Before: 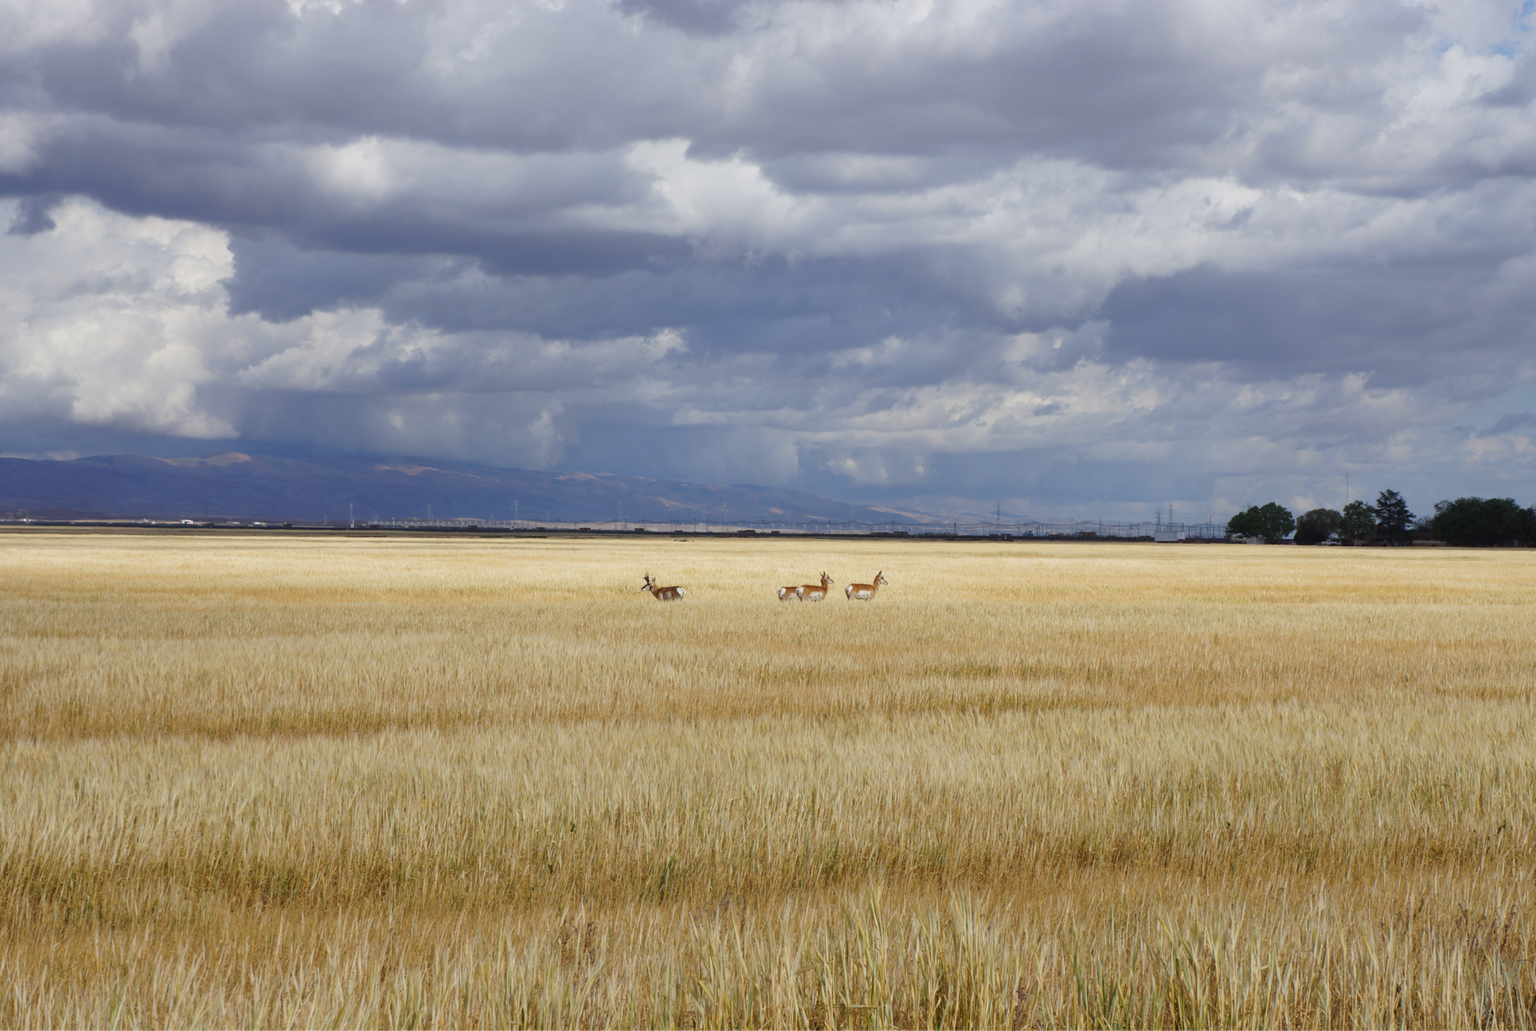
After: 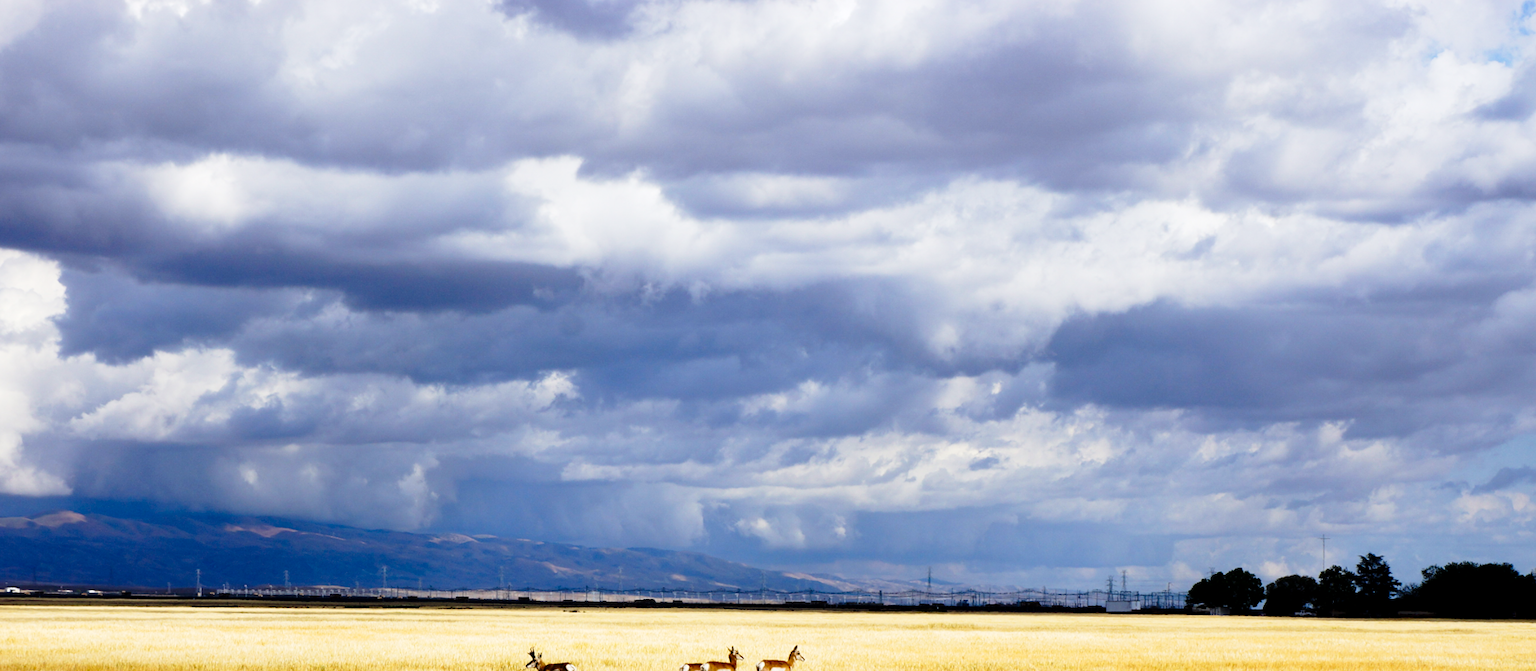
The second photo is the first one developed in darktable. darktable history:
tone curve: curves: ch0 [(0, 0) (0.078, 0) (0.241, 0.056) (0.59, 0.574) (0.802, 0.868) (1, 1)], preserve colors none
crop and rotate: left 11.487%, bottom 42.344%
exposure: compensate exposure bias true, compensate highlight preservation false
tone equalizer: -8 EV -0.432 EV, -7 EV -0.411 EV, -6 EV -0.298 EV, -5 EV -0.233 EV, -3 EV 0.203 EV, -2 EV 0.353 EV, -1 EV 0.408 EV, +0 EV 0.419 EV, edges refinement/feathering 500, mask exposure compensation -1.57 EV, preserve details no
